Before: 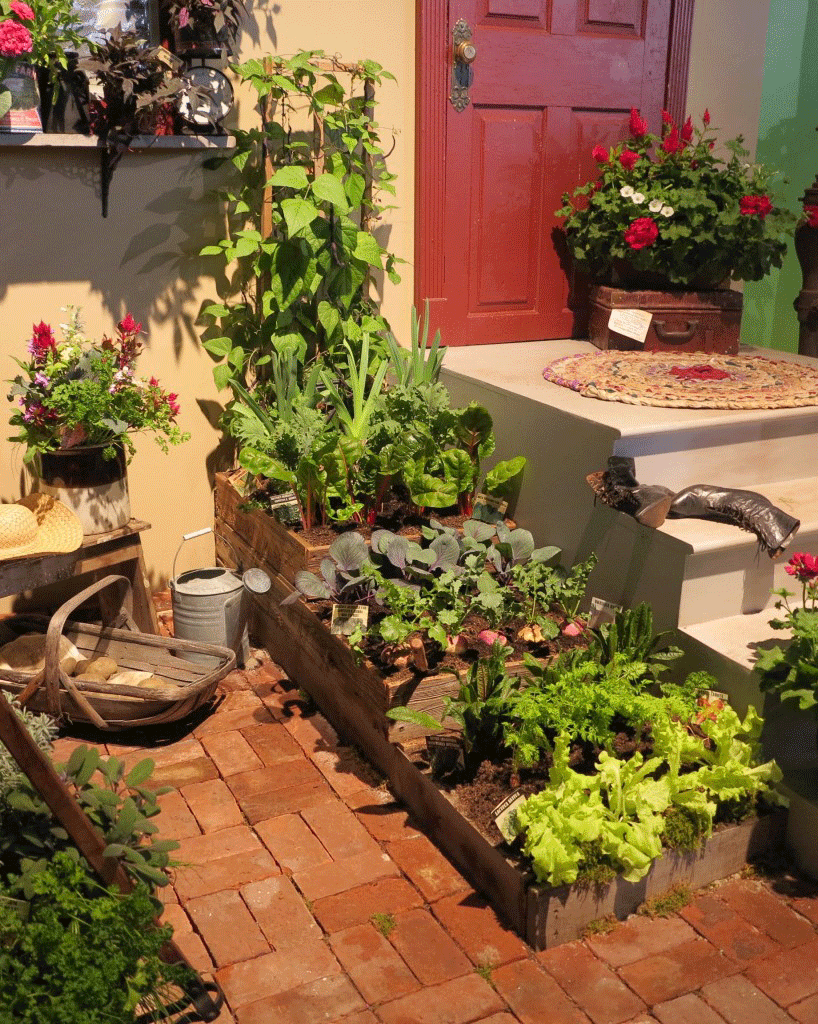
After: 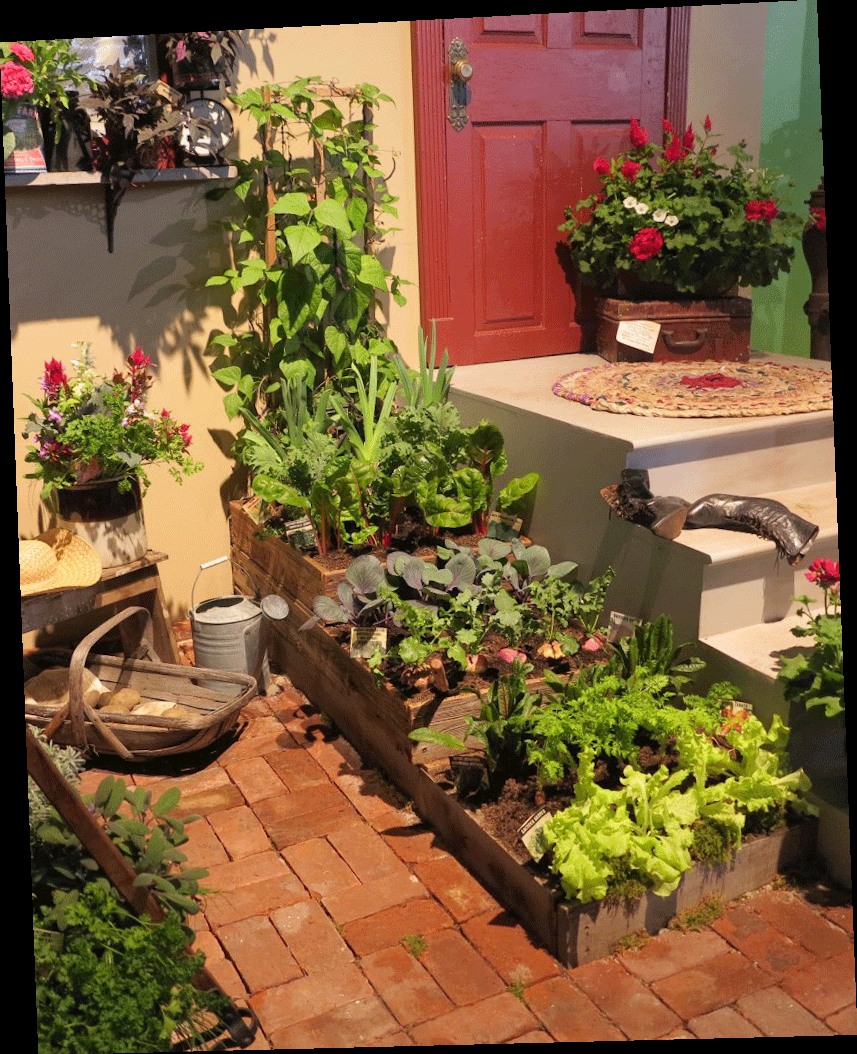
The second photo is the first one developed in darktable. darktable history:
rotate and perspective: rotation -2.22°, lens shift (horizontal) -0.022, automatic cropping off
shadows and highlights: shadows 20.91, highlights -82.73, soften with gaussian
